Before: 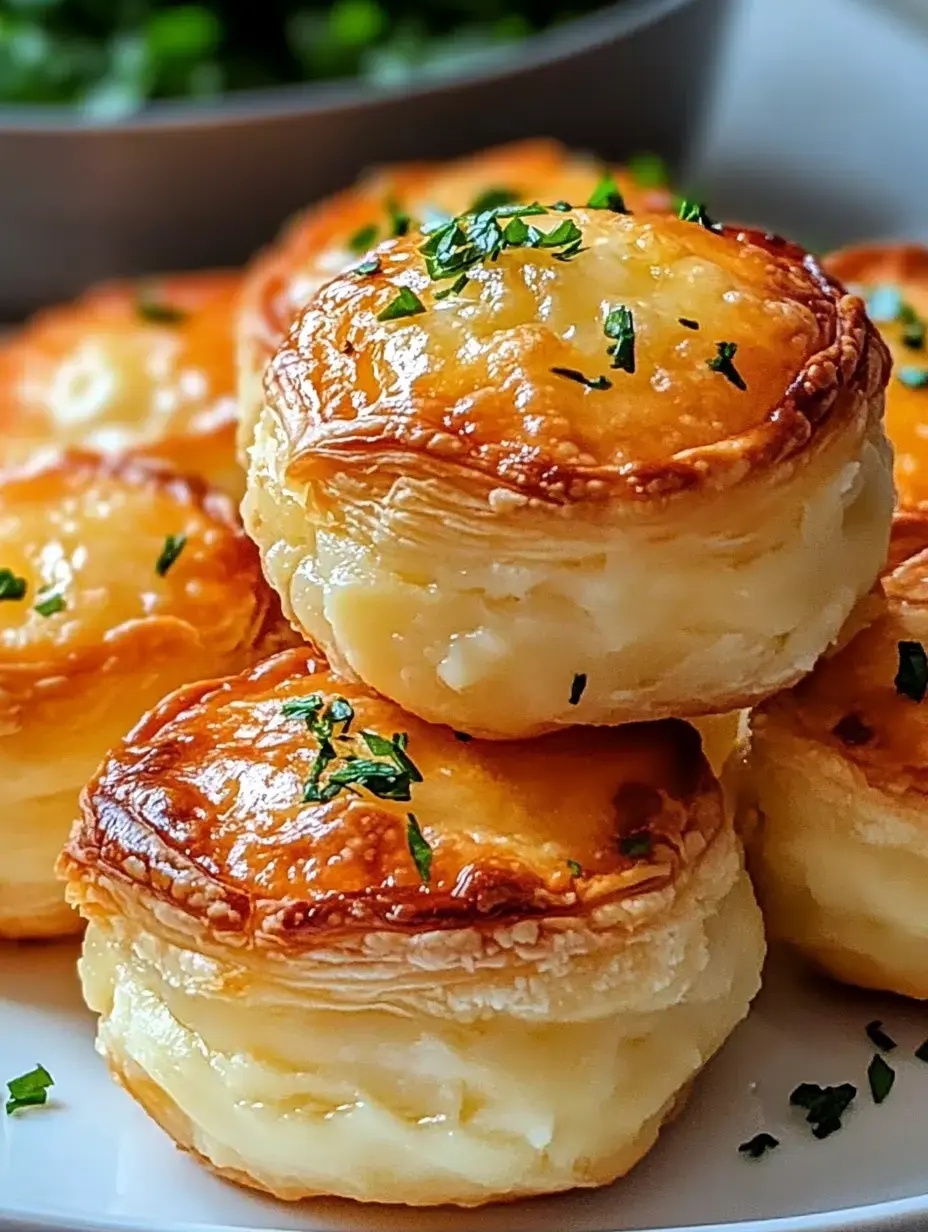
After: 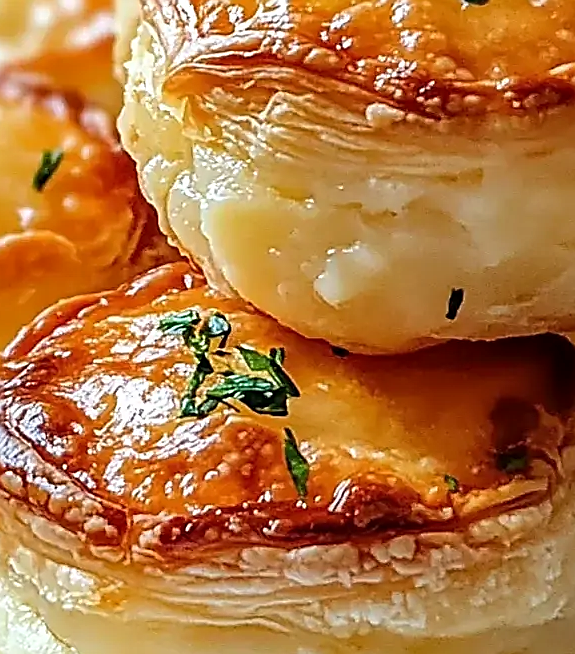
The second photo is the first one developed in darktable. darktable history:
sharpen: radius 1.4, amount 1.25, threshold 0.7
crop: left 13.312%, top 31.28%, right 24.627%, bottom 15.582%
local contrast: highlights 100%, shadows 100%, detail 120%, midtone range 0.2
